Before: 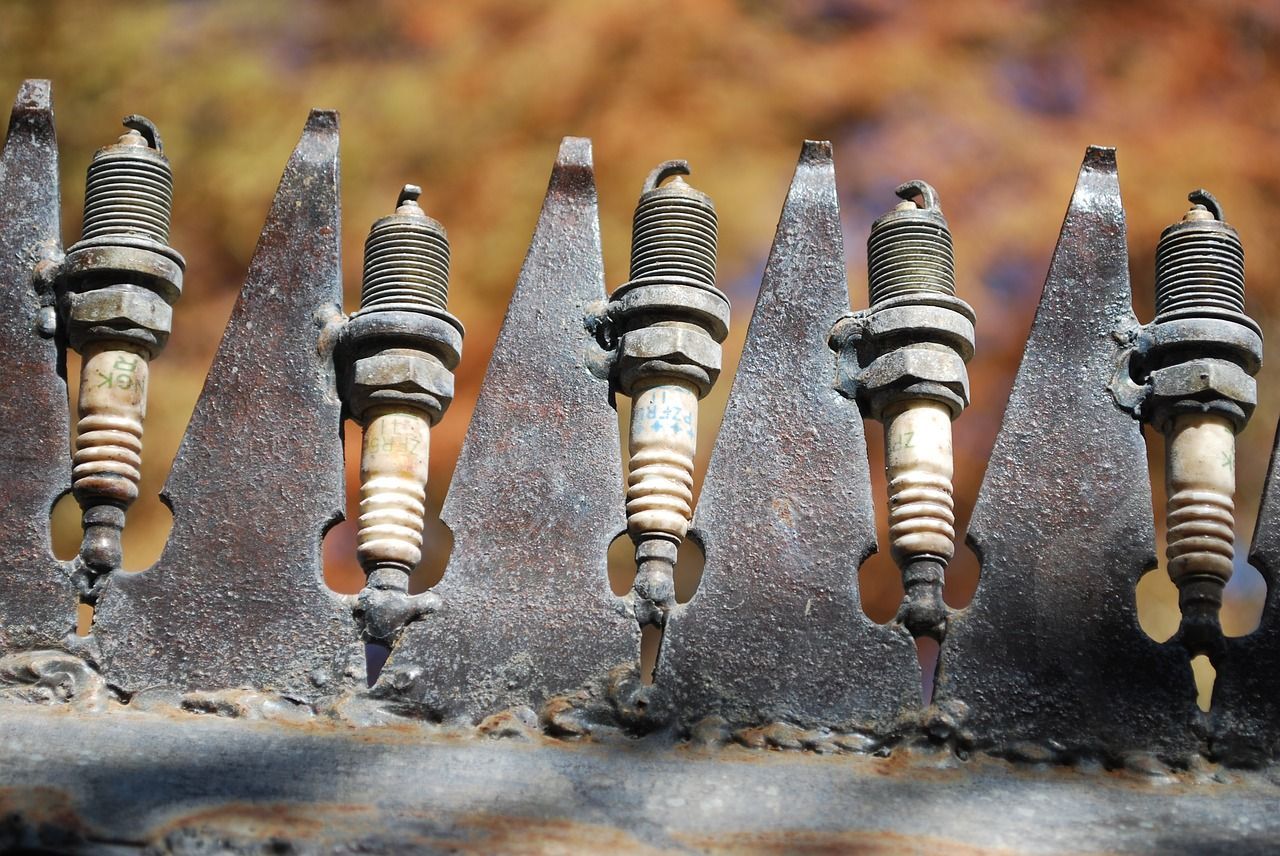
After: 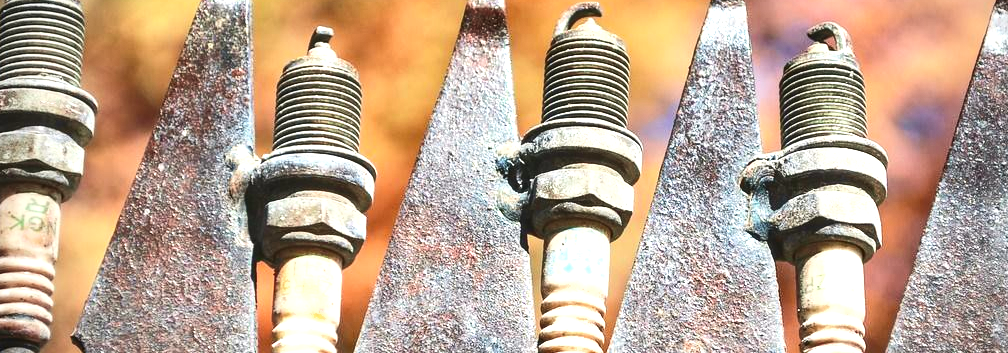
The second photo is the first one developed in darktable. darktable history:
crop: left 6.933%, top 18.508%, right 14.292%, bottom 40.199%
shadows and highlights: low approximation 0.01, soften with gaussian
exposure: black level correction 0, exposure 1.199 EV, compensate highlight preservation false
local contrast: on, module defaults
tone curve: curves: ch0 [(0, 0.049) (0.175, 0.178) (0.466, 0.498) (0.715, 0.767) (0.819, 0.851) (1, 0.961)]; ch1 [(0, 0) (0.437, 0.398) (0.476, 0.466) (0.505, 0.505) (0.534, 0.544) (0.595, 0.608) (0.641, 0.643) (1, 1)]; ch2 [(0, 0) (0.359, 0.379) (0.437, 0.44) (0.489, 0.495) (0.518, 0.537) (0.579, 0.579) (1, 1)], color space Lab, independent channels, preserve colors none
vignetting: on, module defaults
tone equalizer: edges refinement/feathering 500, mask exposure compensation -1.57 EV, preserve details no
